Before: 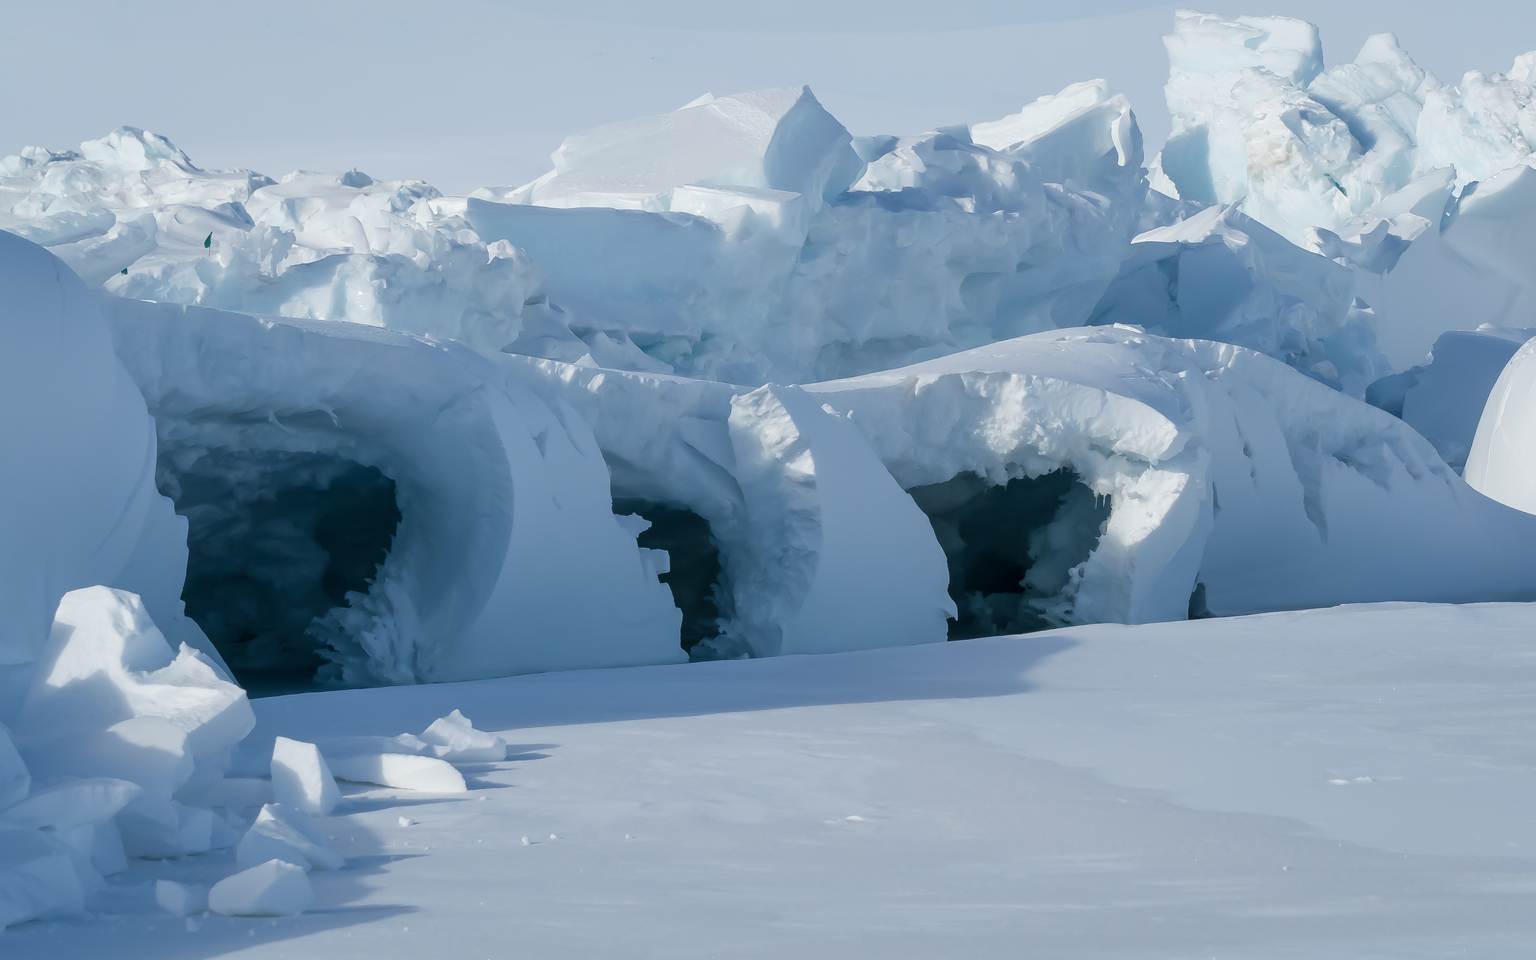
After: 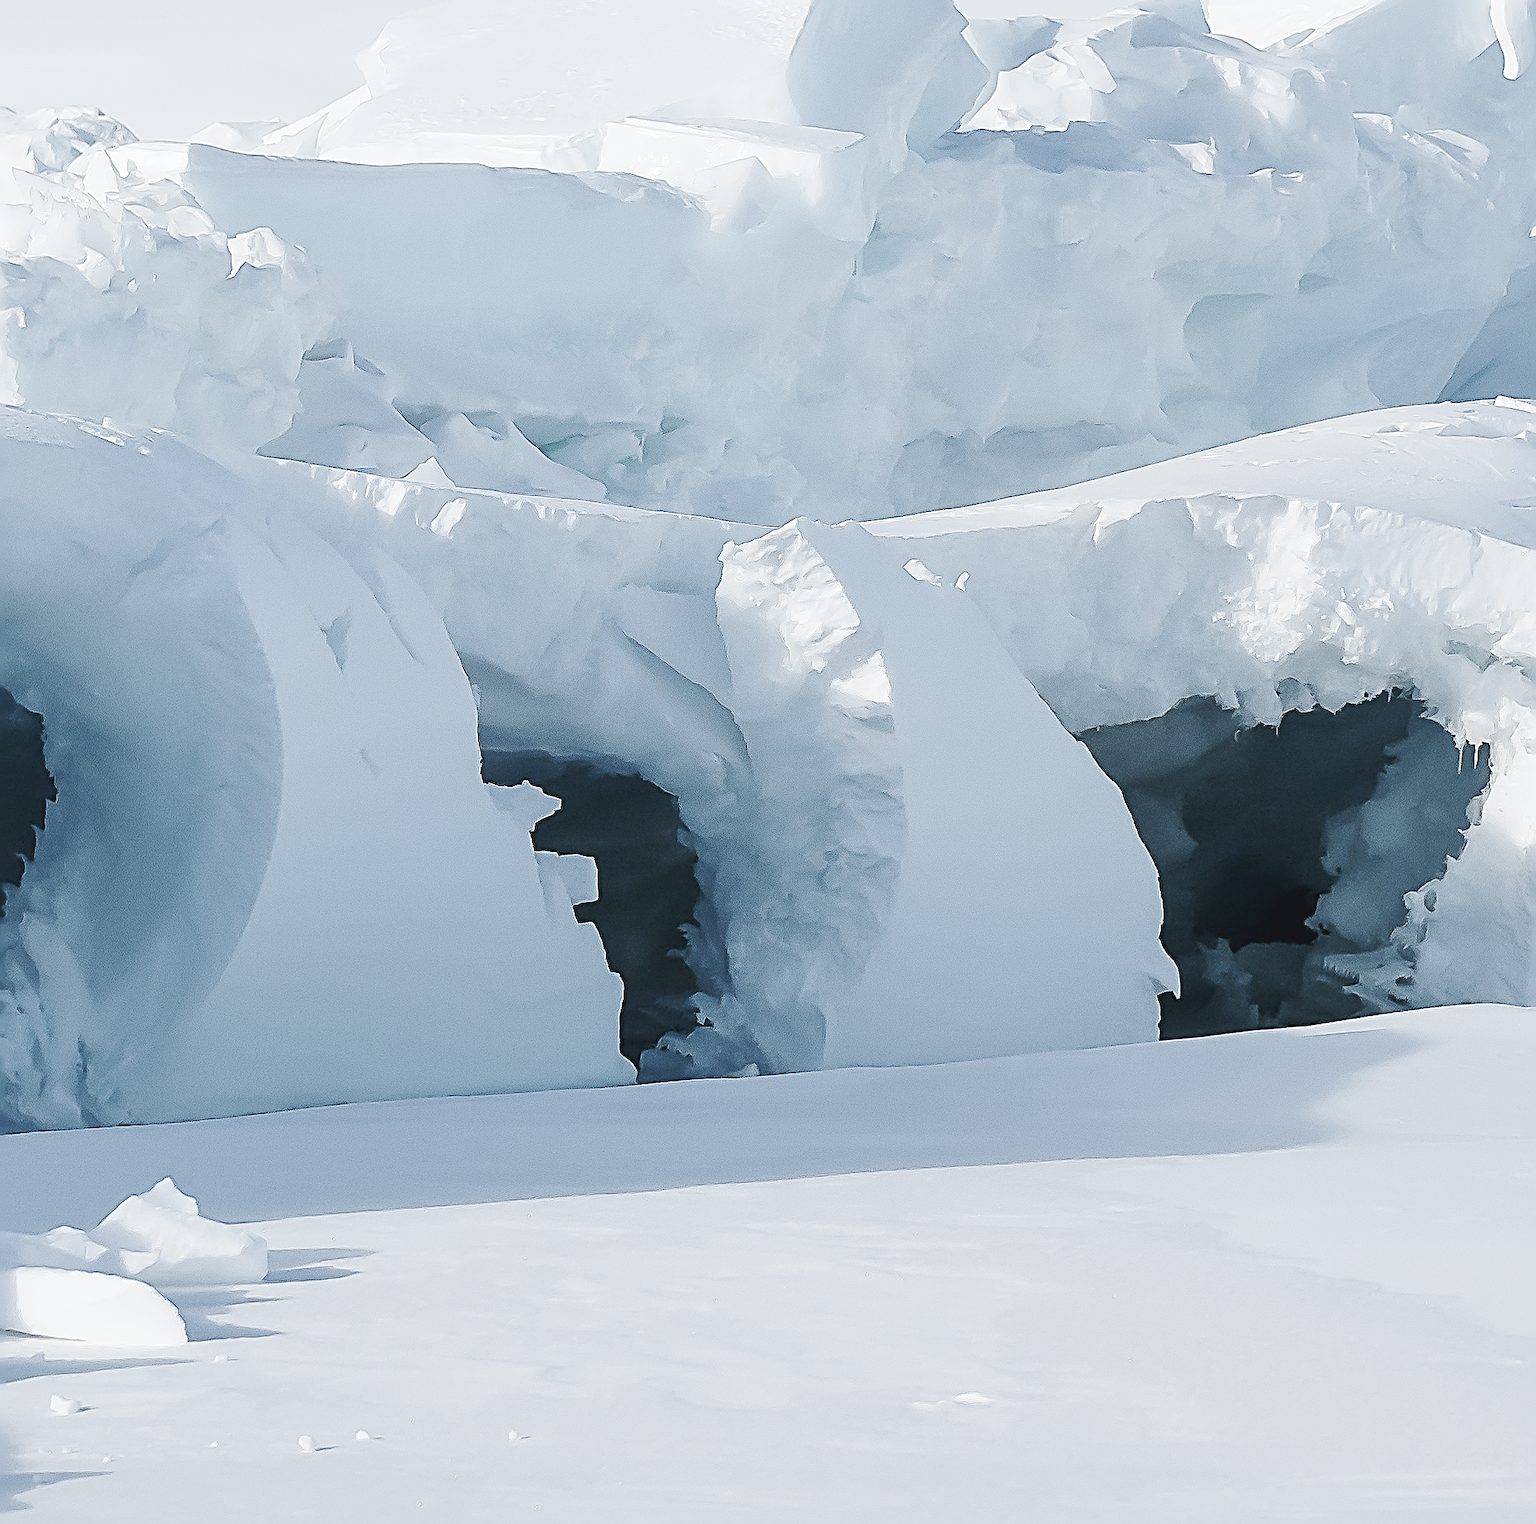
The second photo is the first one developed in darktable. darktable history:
base curve: curves: ch0 [(0, 0.007) (0.028, 0.063) (0.121, 0.311) (0.46, 0.743) (0.859, 0.957) (1, 1)], preserve colors none
color zones: curves: ch1 [(0.238, 0.163) (0.476, 0.2) (0.733, 0.322) (0.848, 0.134)]
crop and rotate: angle 0.02°, left 24.353%, top 13.219%, right 26.156%, bottom 8.224%
exposure: black level correction 0.002, compensate highlight preservation false
sharpen: radius 3.158, amount 1.731
